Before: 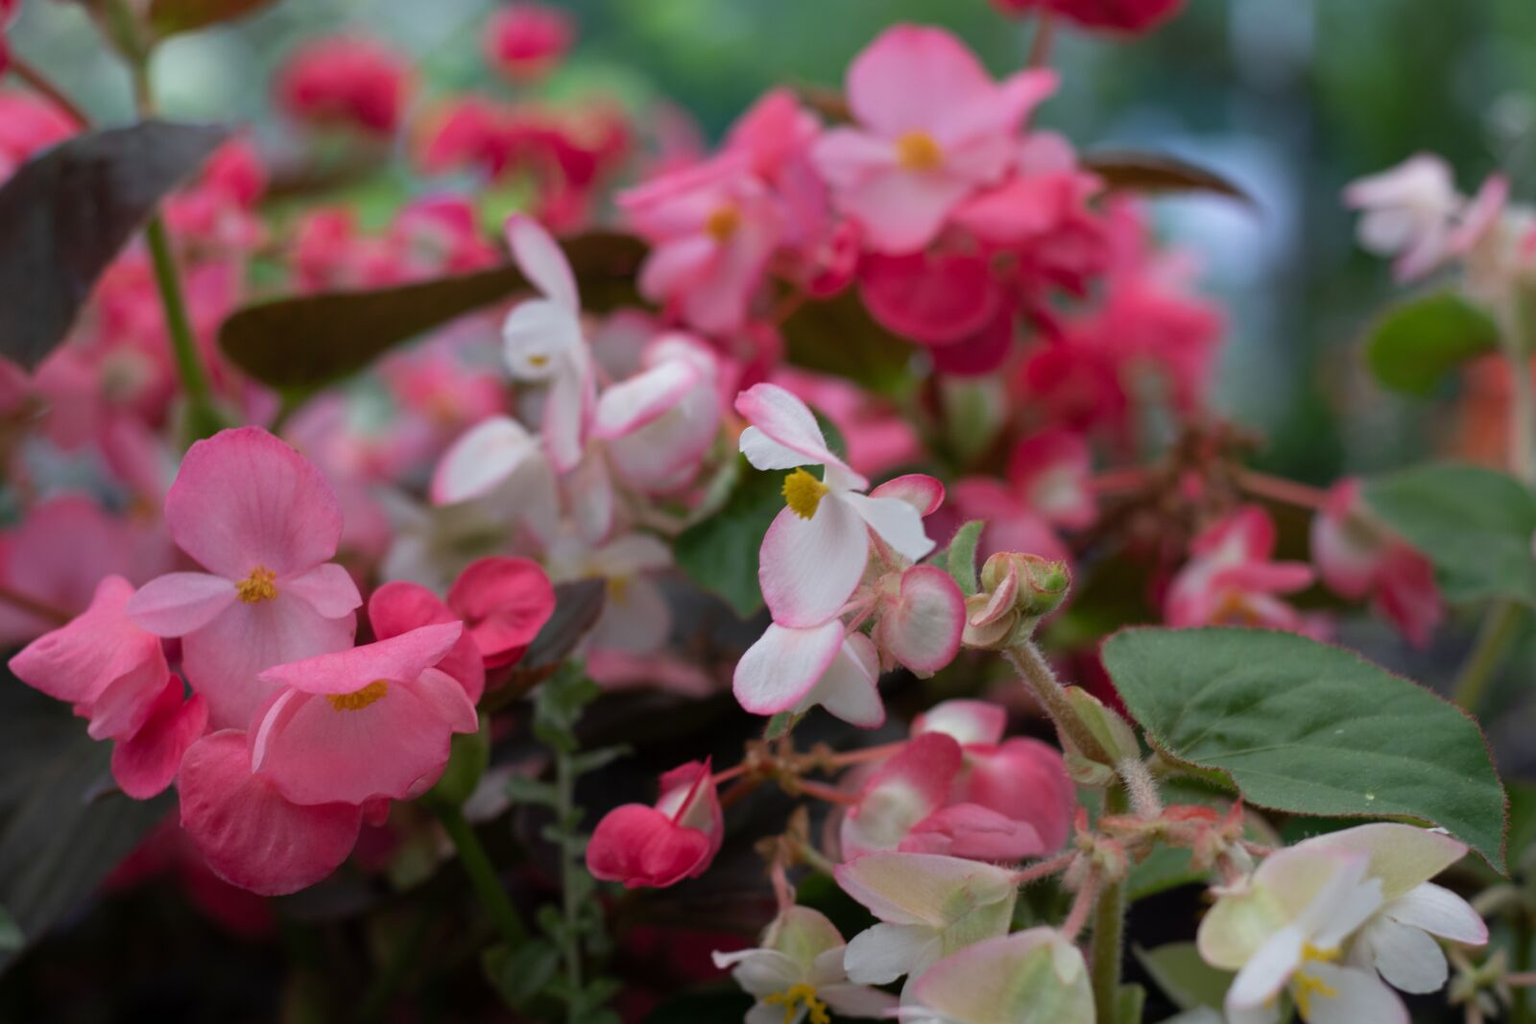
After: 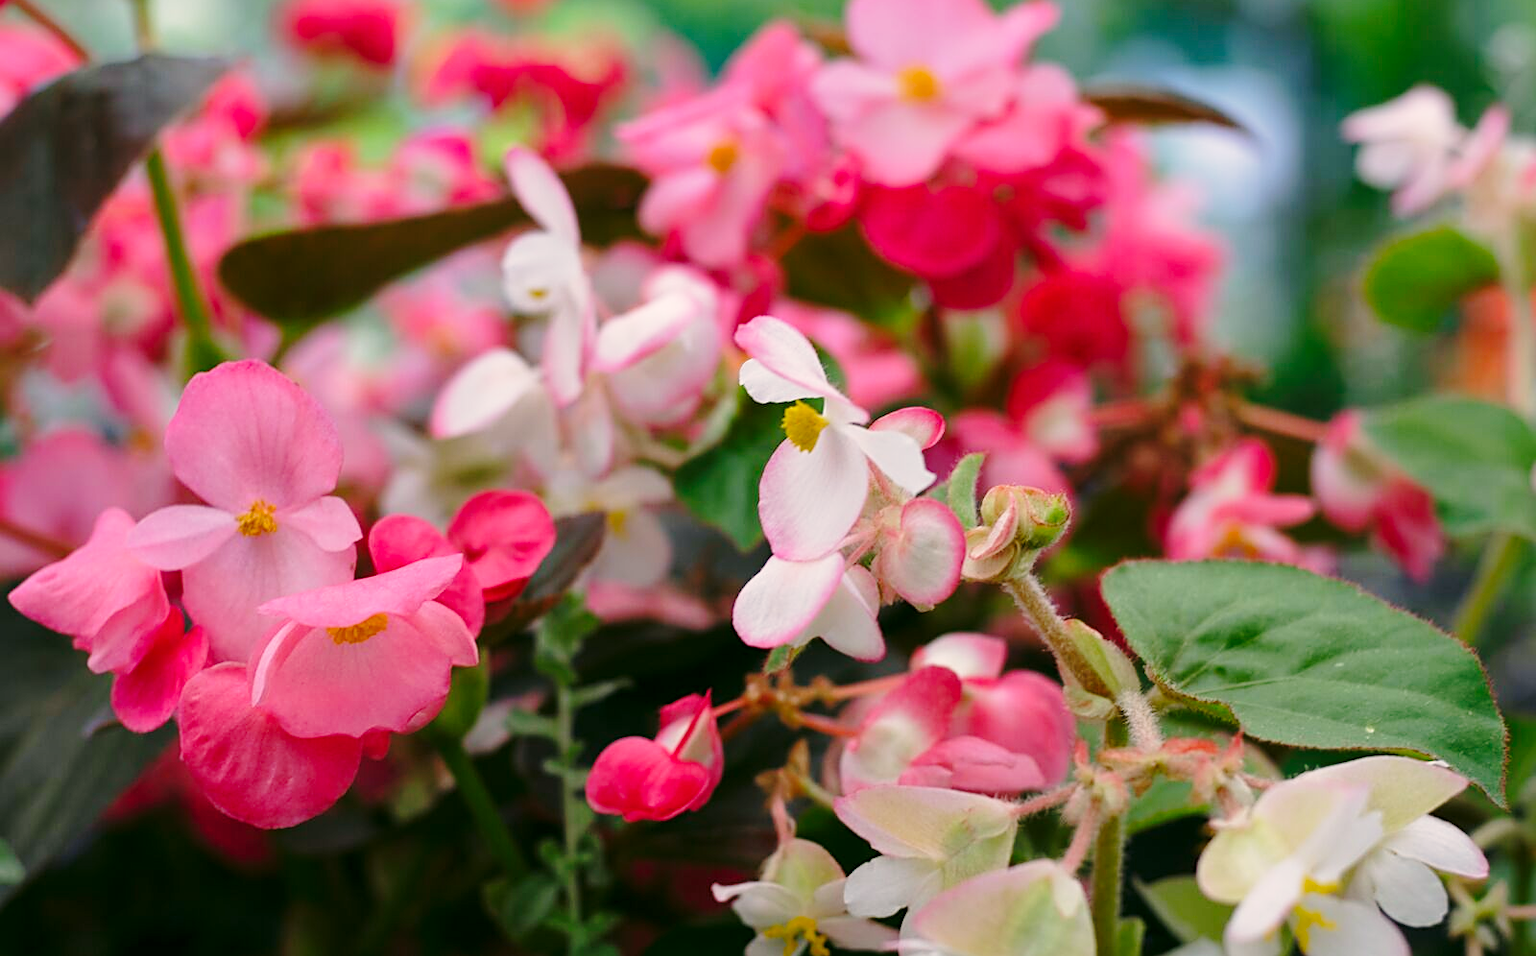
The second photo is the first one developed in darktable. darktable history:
crop and rotate: top 6.578%
shadows and highlights: on, module defaults
base curve: curves: ch0 [(0, 0) (0.028, 0.03) (0.105, 0.232) (0.387, 0.748) (0.754, 0.968) (1, 1)], preserve colors none
sharpen: on, module defaults
color correction: highlights a* 4.38, highlights b* 4.97, shadows a* -8.18, shadows b* 4.86
color balance rgb: highlights gain › chroma 0.217%, highlights gain › hue 331.38°, perceptual saturation grading › global saturation -0.043%, perceptual brilliance grading › global brilliance 3.002%, perceptual brilliance grading › highlights -3.326%, perceptual brilliance grading › shadows 3.321%
exposure: exposure -0.154 EV, compensate exposure bias true, compensate highlight preservation false
